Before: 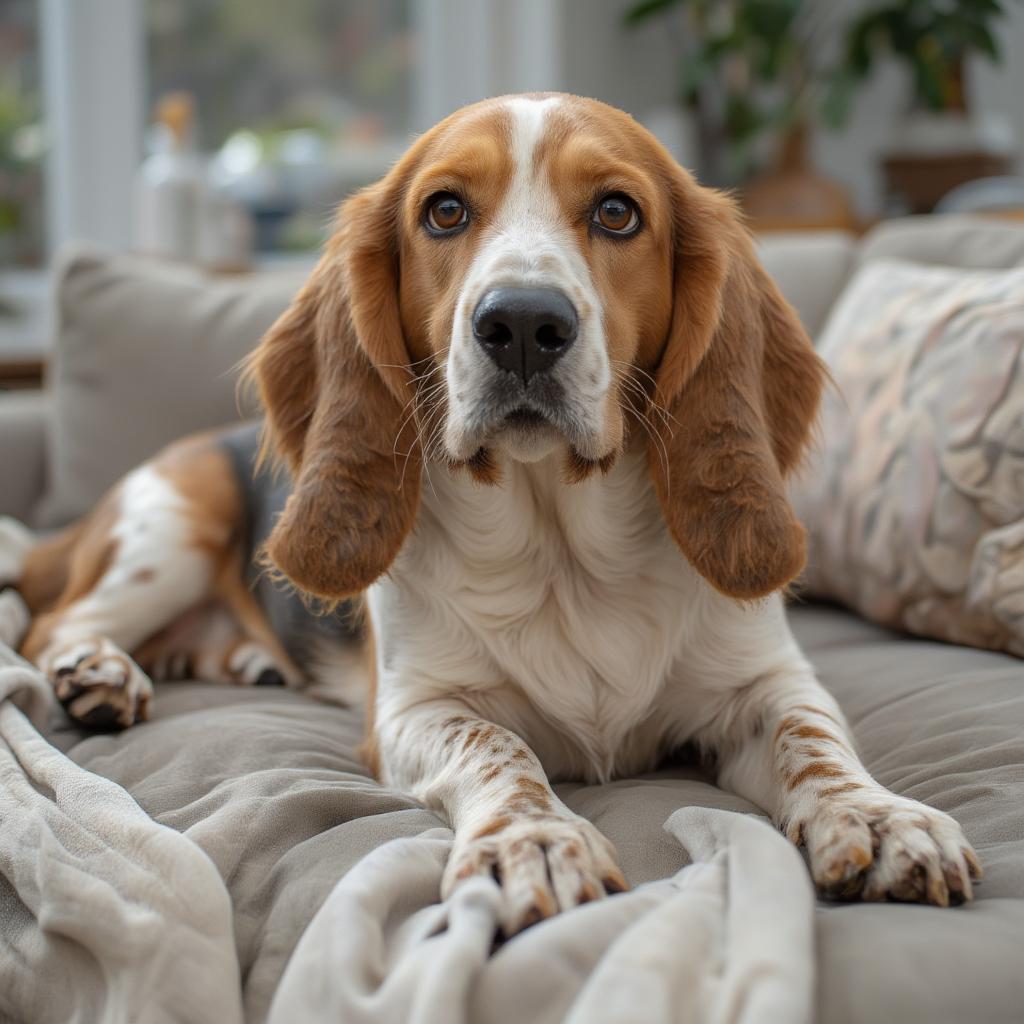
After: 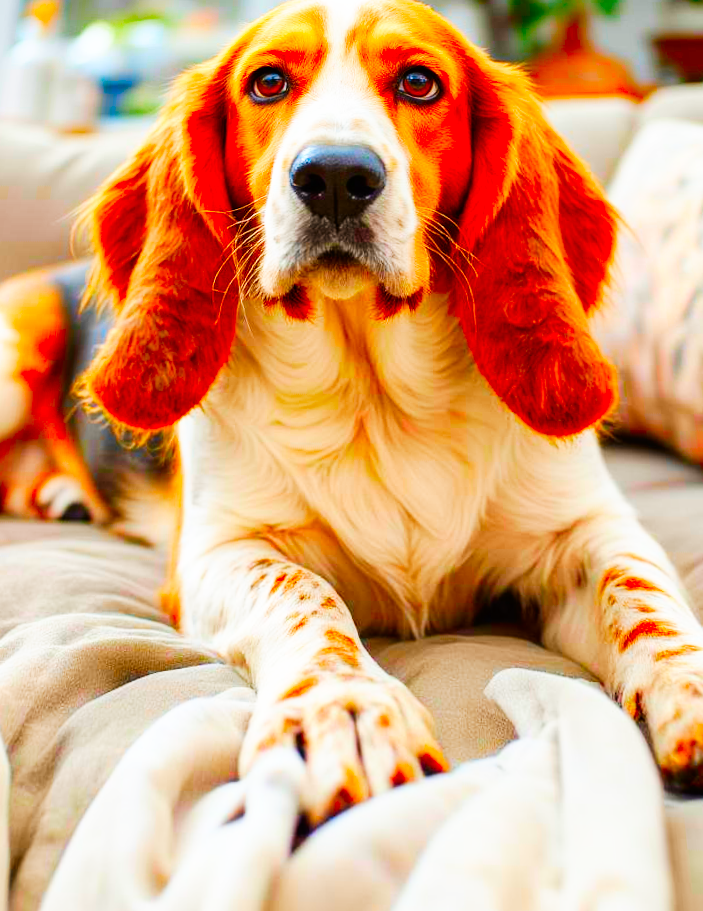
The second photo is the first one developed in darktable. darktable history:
rotate and perspective: rotation 0.72°, lens shift (vertical) -0.352, lens shift (horizontal) -0.051, crop left 0.152, crop right 0.859, crop top 0.019, crop bottom 0.964
crop: left 9.807%, top 6.259%, right 7.334%, bottom 2.177%
color correction: saturation 3
base curve: curves: ch0 [(0, 0) (0.007, 0.004) (0.027, 0.03) (0.046, 0.07) (0.207, 0.54) (0.442, 0.872) (0.673, 0.972) (1, 1)], preserve colors none
